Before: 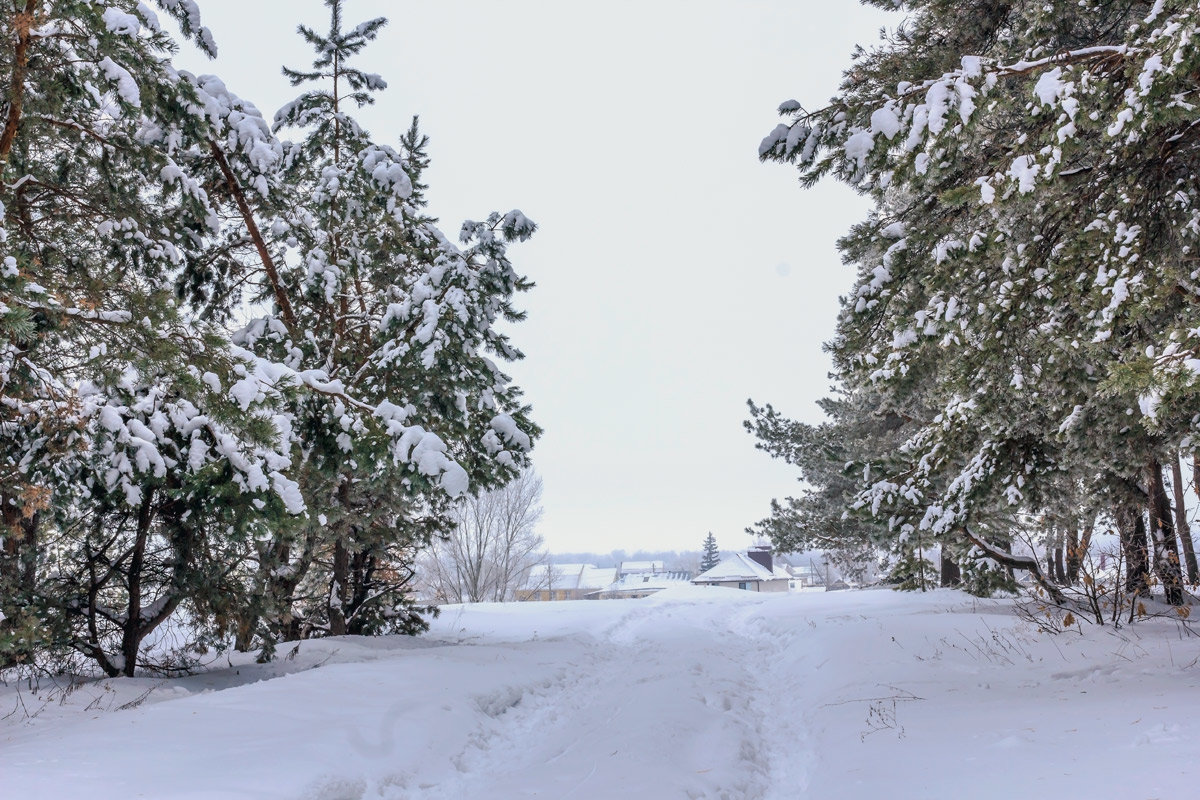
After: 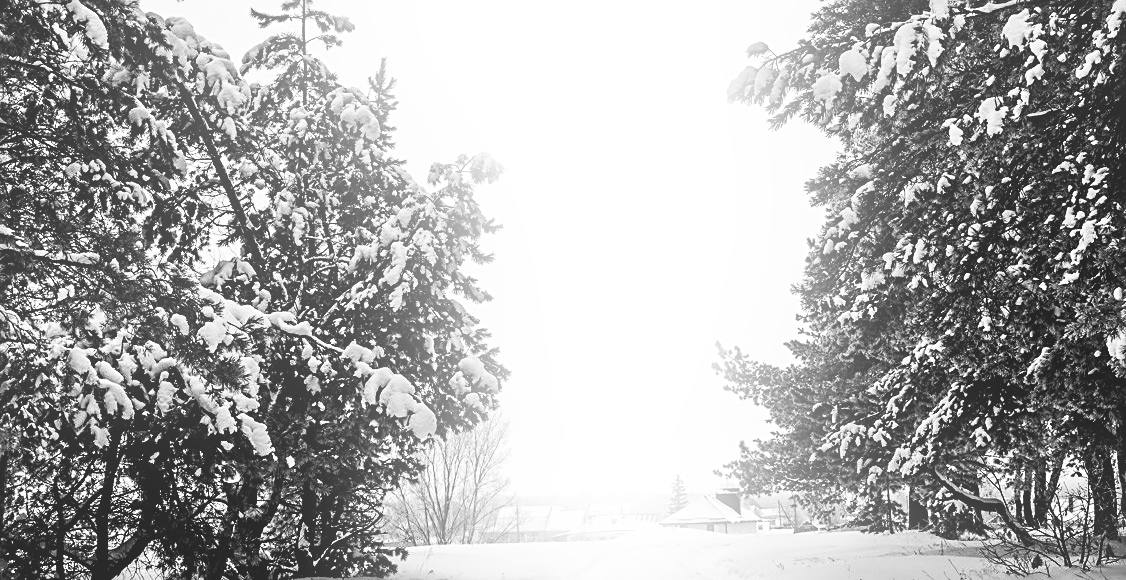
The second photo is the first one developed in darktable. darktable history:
crop: left 2.737%, top 7.287%, right 3.421%, bottom 20.179%
color balance: mode lift, gamma, gain (sRGB), lift [0.997, 0.979, 1.021, 1.011], gamma [1, 1.084, 0.916, 0.998], gain [1, 0.87, 1.13, 1.101], contrast 4.55%, contrast fulcrum 38.24%, output saturation 104.09%
base curve: curves: ch0 [(0, 0) (0.032, 0.037) (0.105, 0.228) (0.435, 0.76) (0.856, 0.983) (1, 1)]
contrast brightness saturation: contrast 0.02, brightness -1, saturation -1
sharpen: radius 2.531, amount 0.628
exposure: exposure -0.21 EV, compensate highlight preservation false
white balance: red 0.926, green 1.003, blue 1.133
bloom: on, module defaults
